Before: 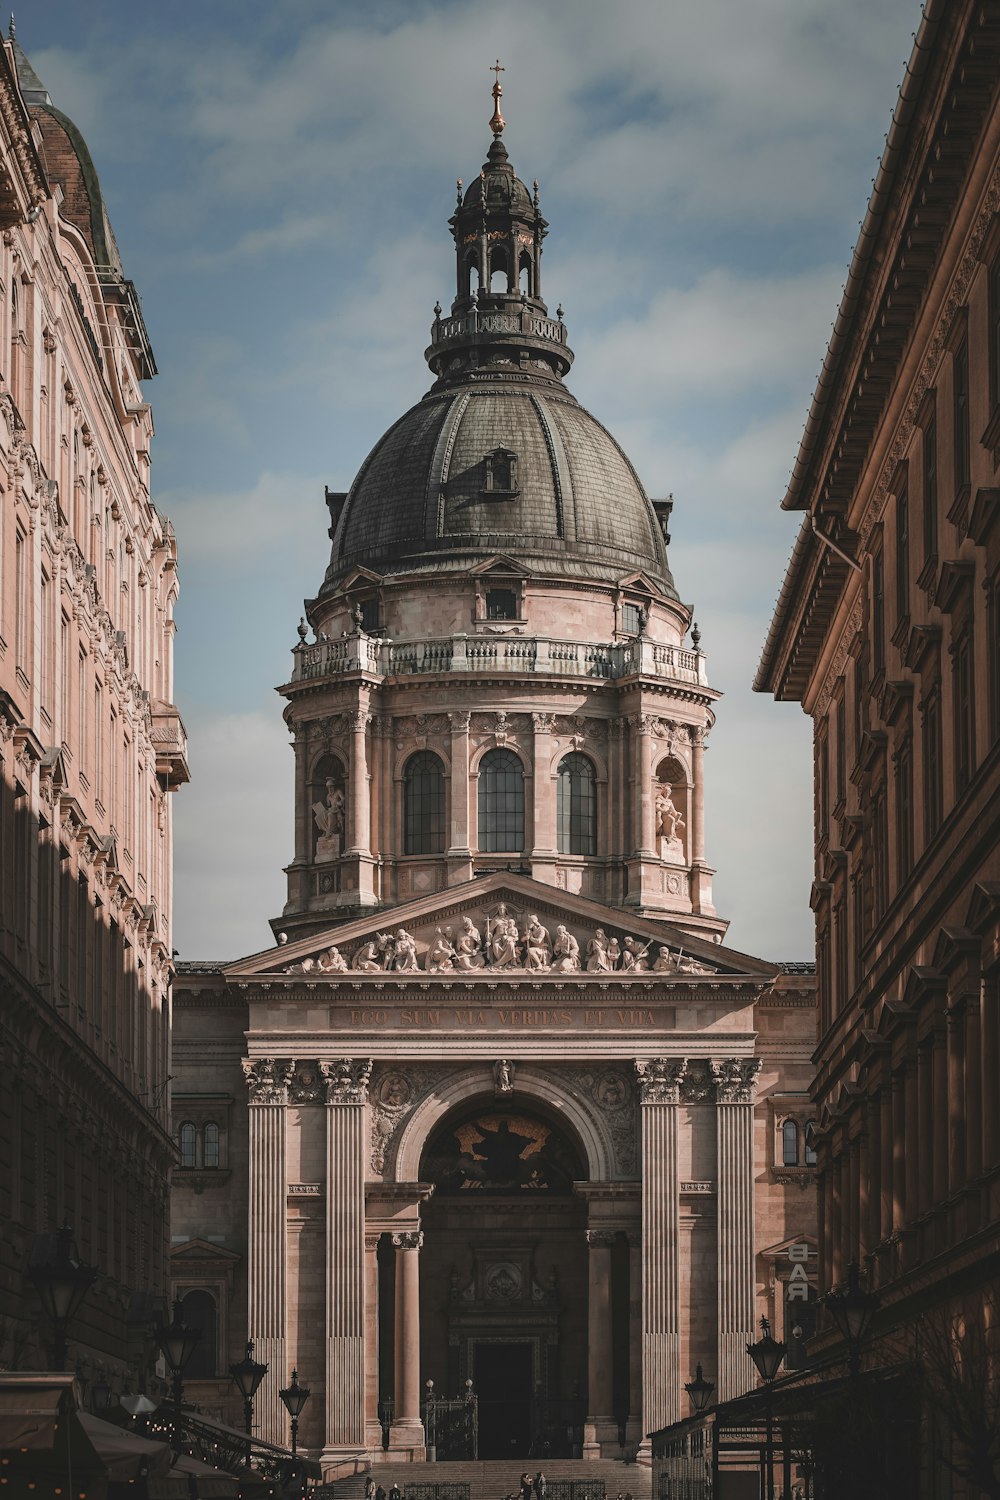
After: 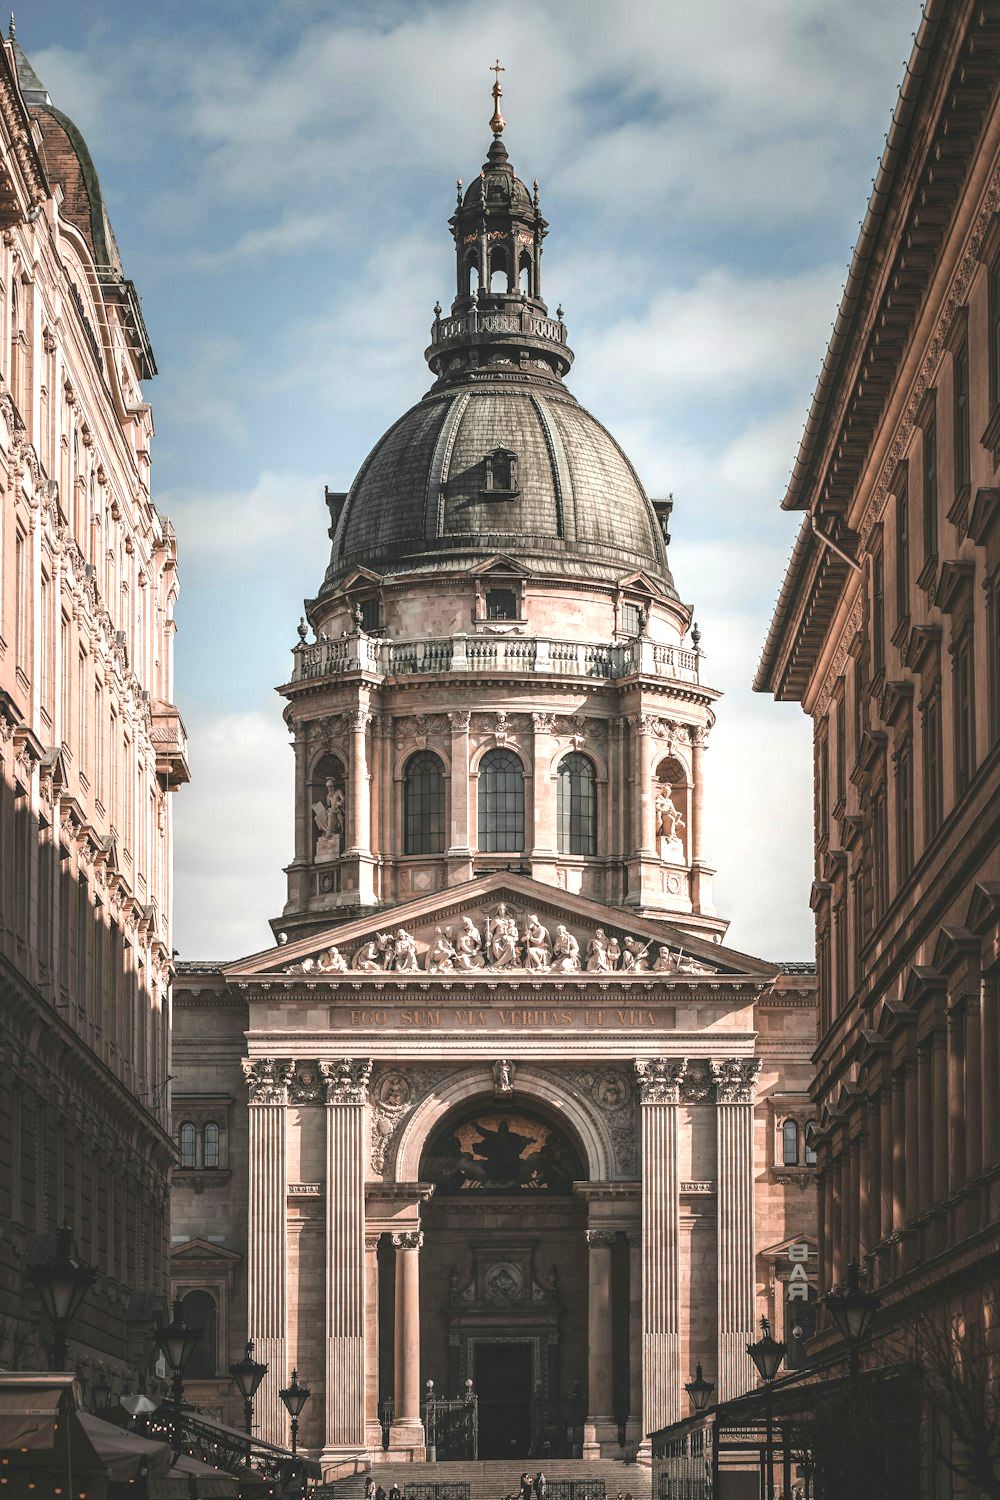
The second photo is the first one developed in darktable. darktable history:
local contrast: detail 130%
levels: mode automatic
exposure: black level correction 0, exposure 0.898 EV, compensate highlight preservation false
